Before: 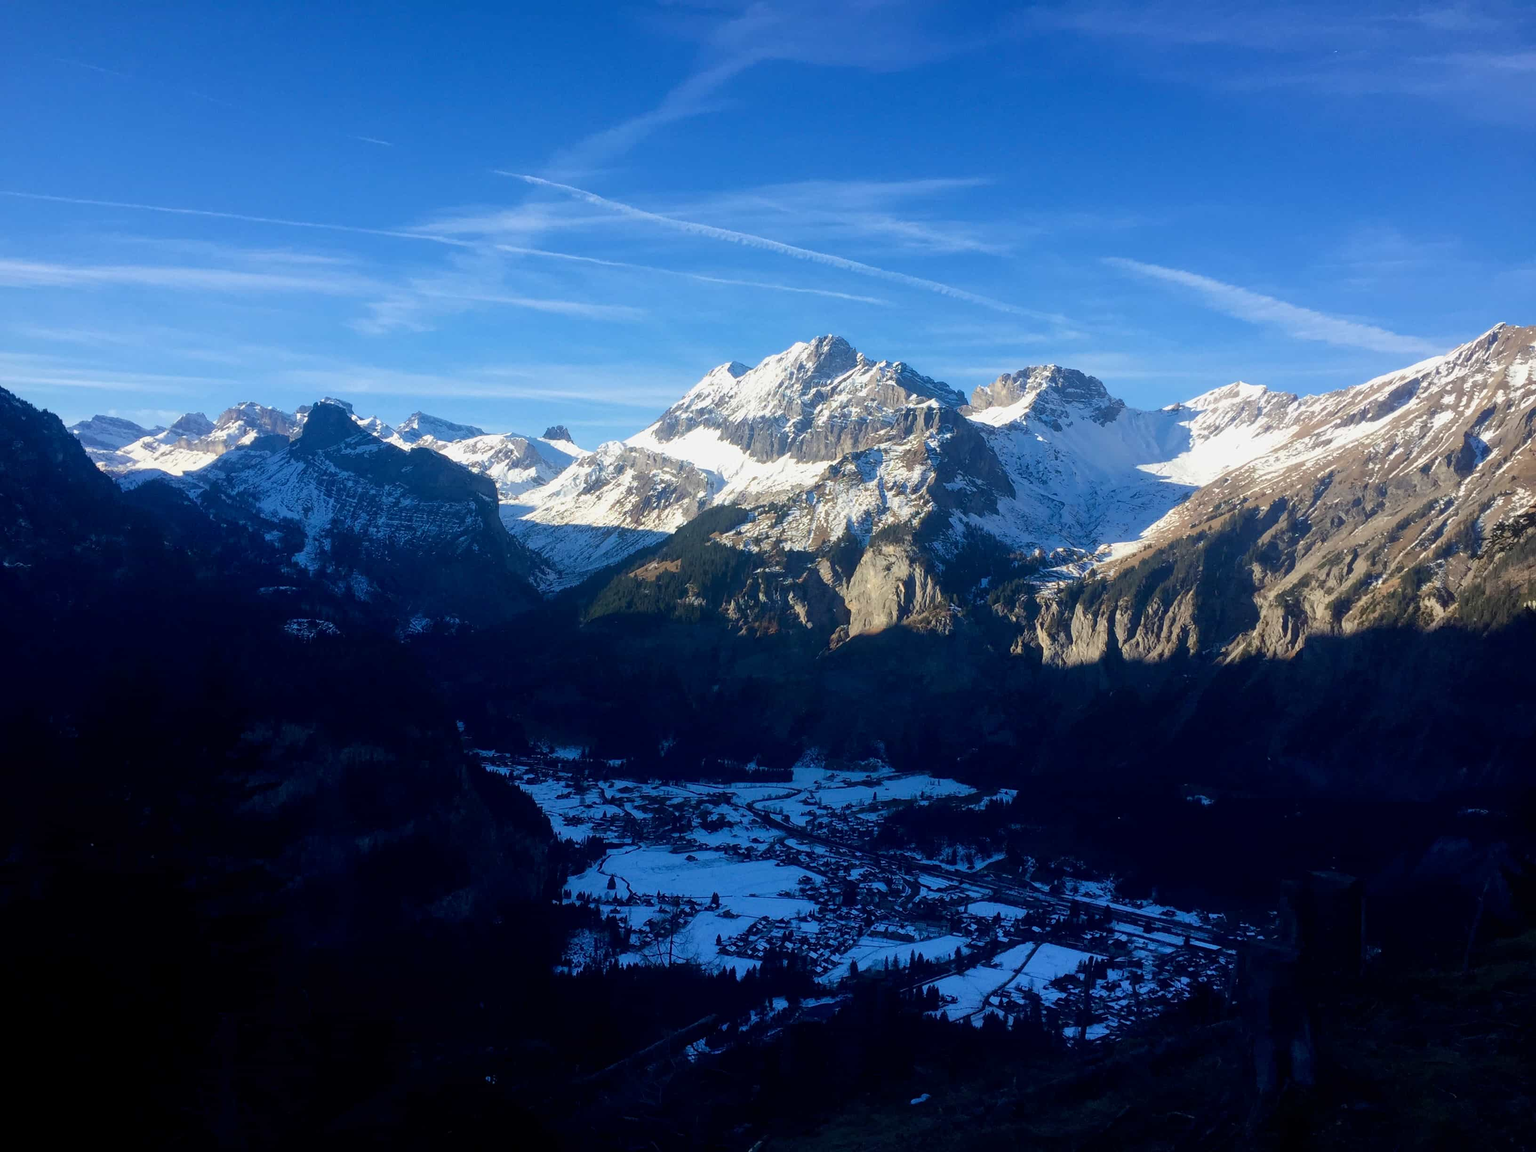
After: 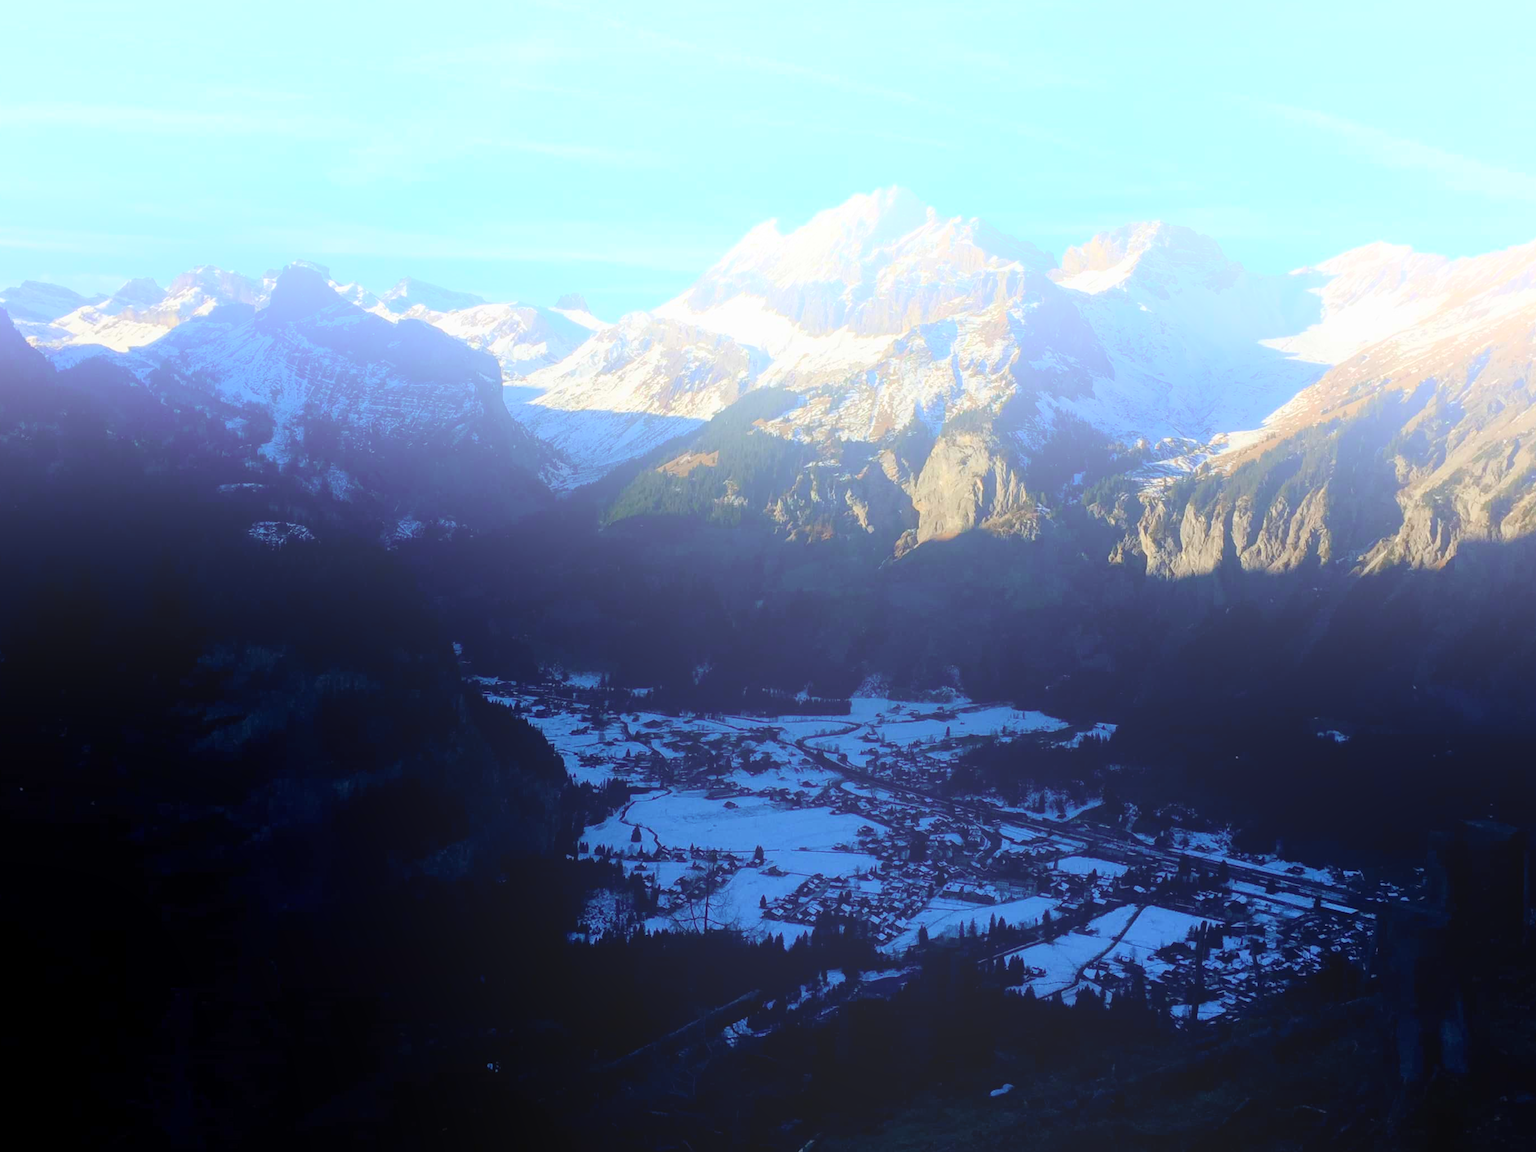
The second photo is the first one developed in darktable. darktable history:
crop and rotate: left 4.842%, top 15.51%, right 10.668%
bloom: size 70%, threshold 25%, strength 70%
